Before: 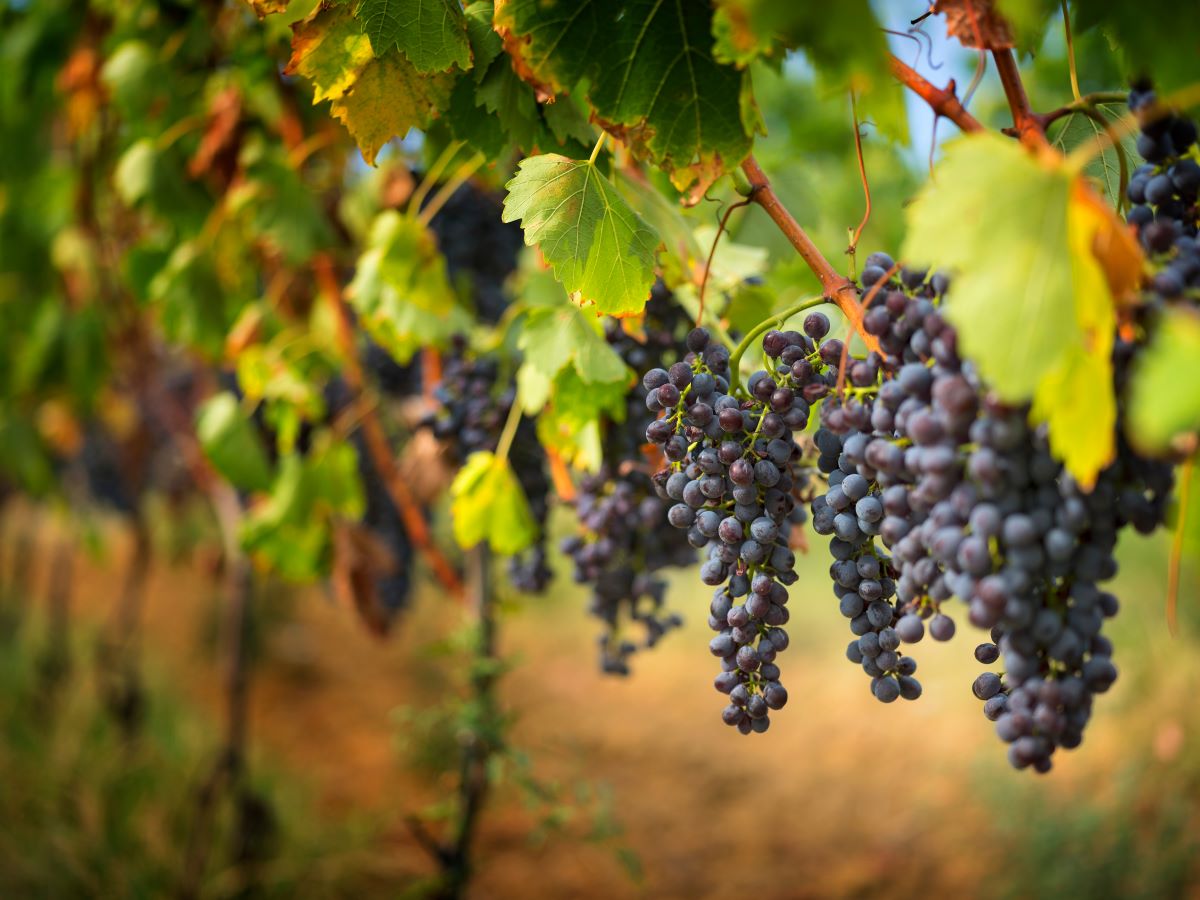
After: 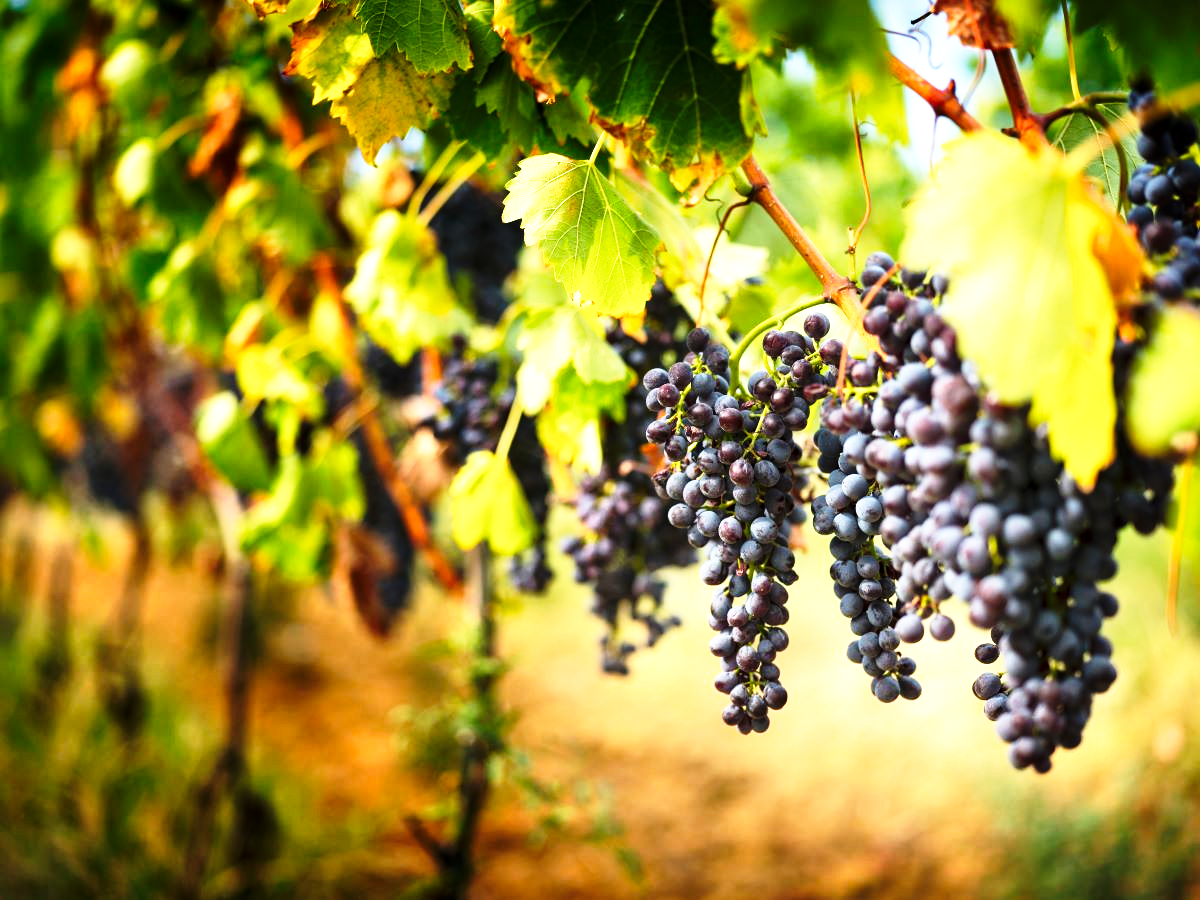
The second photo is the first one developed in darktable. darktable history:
base curve: curves: ch0 [(0, 0) (0.026, 0.03) (0.109, 0.232) (0.351, 0.748) (0.669, 0.968) (1, 1)], preserve colors none
local contrast: mode bilateral grid, contrast 19, coarseness 50, detail 120%, midtone range 0.2
tone equalizer: -8 EV -0.406 EV, -7 EV -0.415 EV, -6 EV -0.332 EV, -5 EV -0.222 EV, -3 EV 0.251 EV, -2 EV 0.347 EV, -1 EV 0.415 EV, +0 EV 0.443 EV, edges refinement/feathering 500, mask exposure compensation -1.57 EV, preserve details no
